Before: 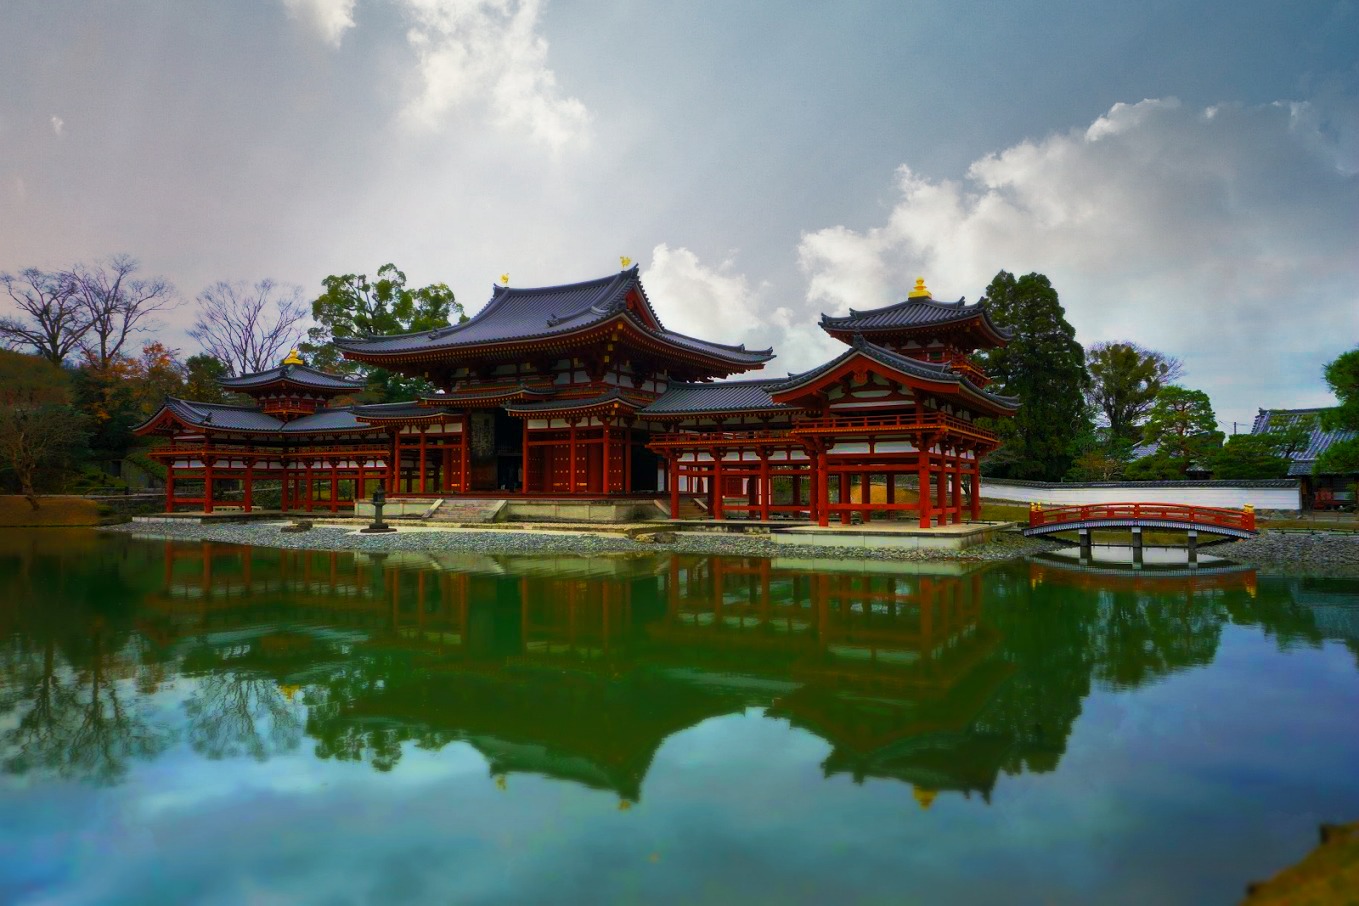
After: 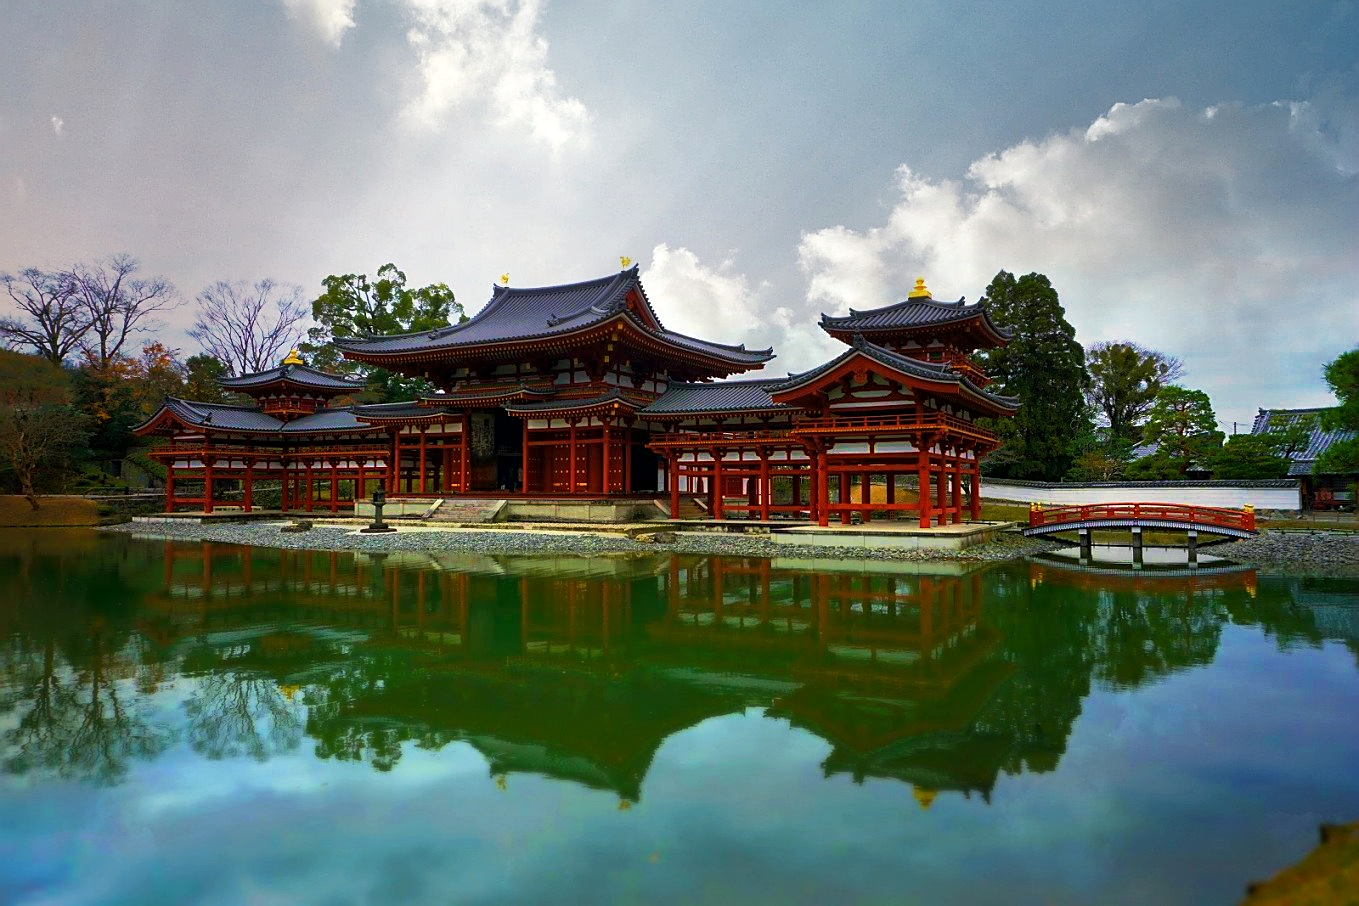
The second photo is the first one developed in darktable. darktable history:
sharpen: on, module defaults
exposure: exposure 0.154 EV, compensate highlight preservation false
local contrast: mode bilateral grid, contrast 20, coarseness 50, detail 120%, midtone range 0.2
